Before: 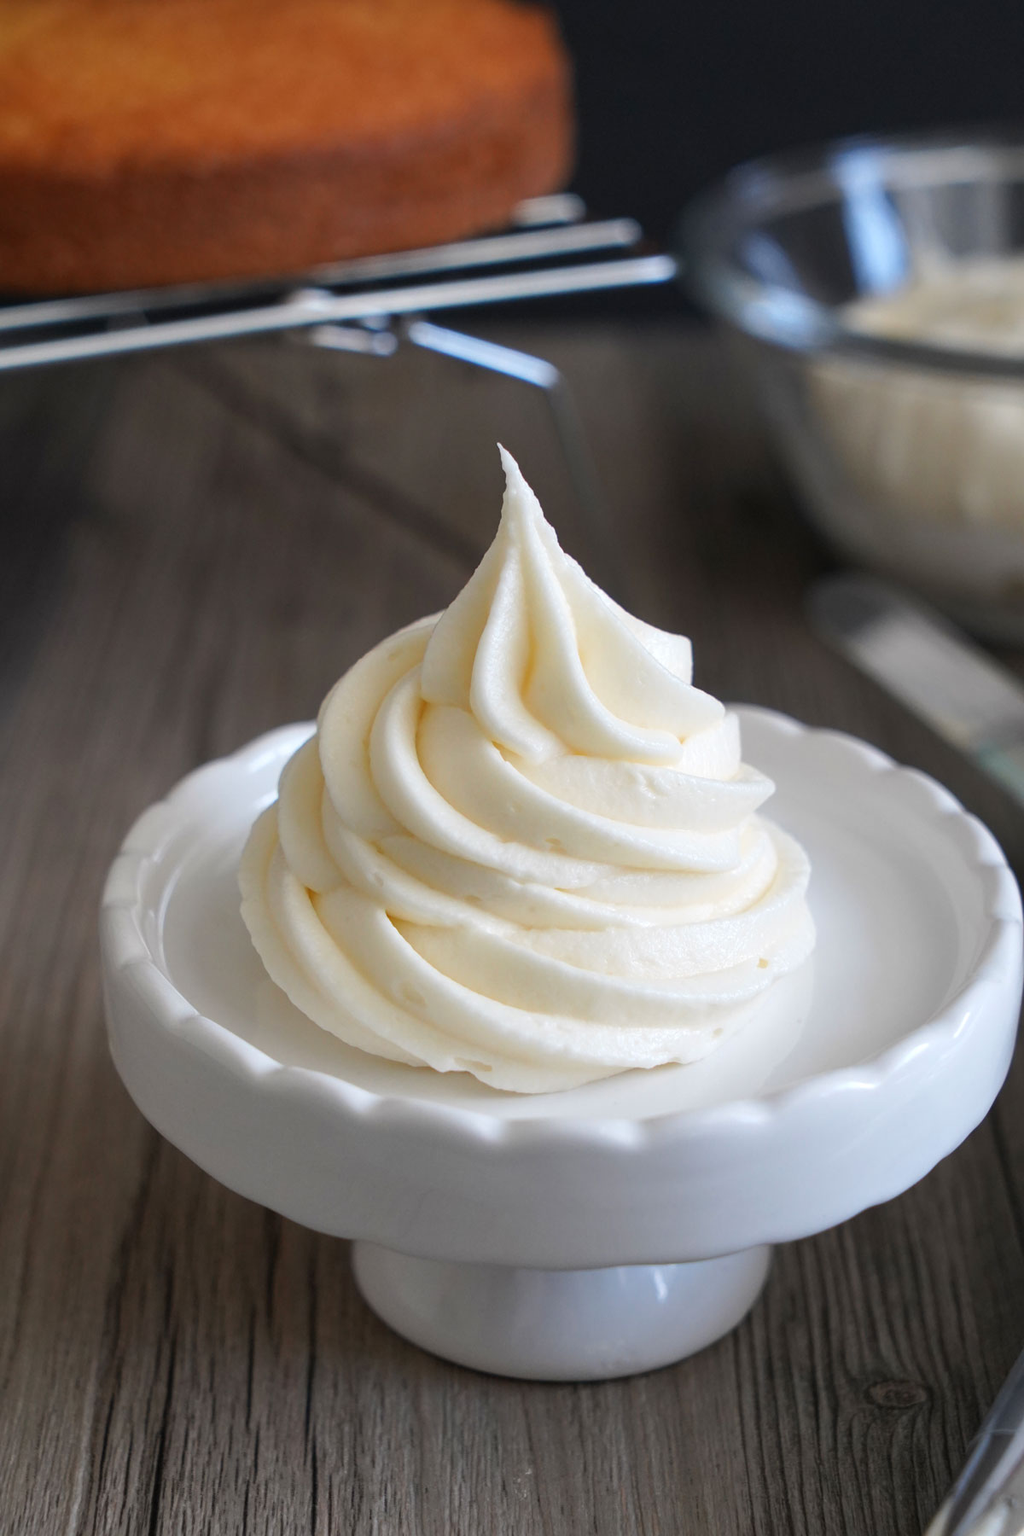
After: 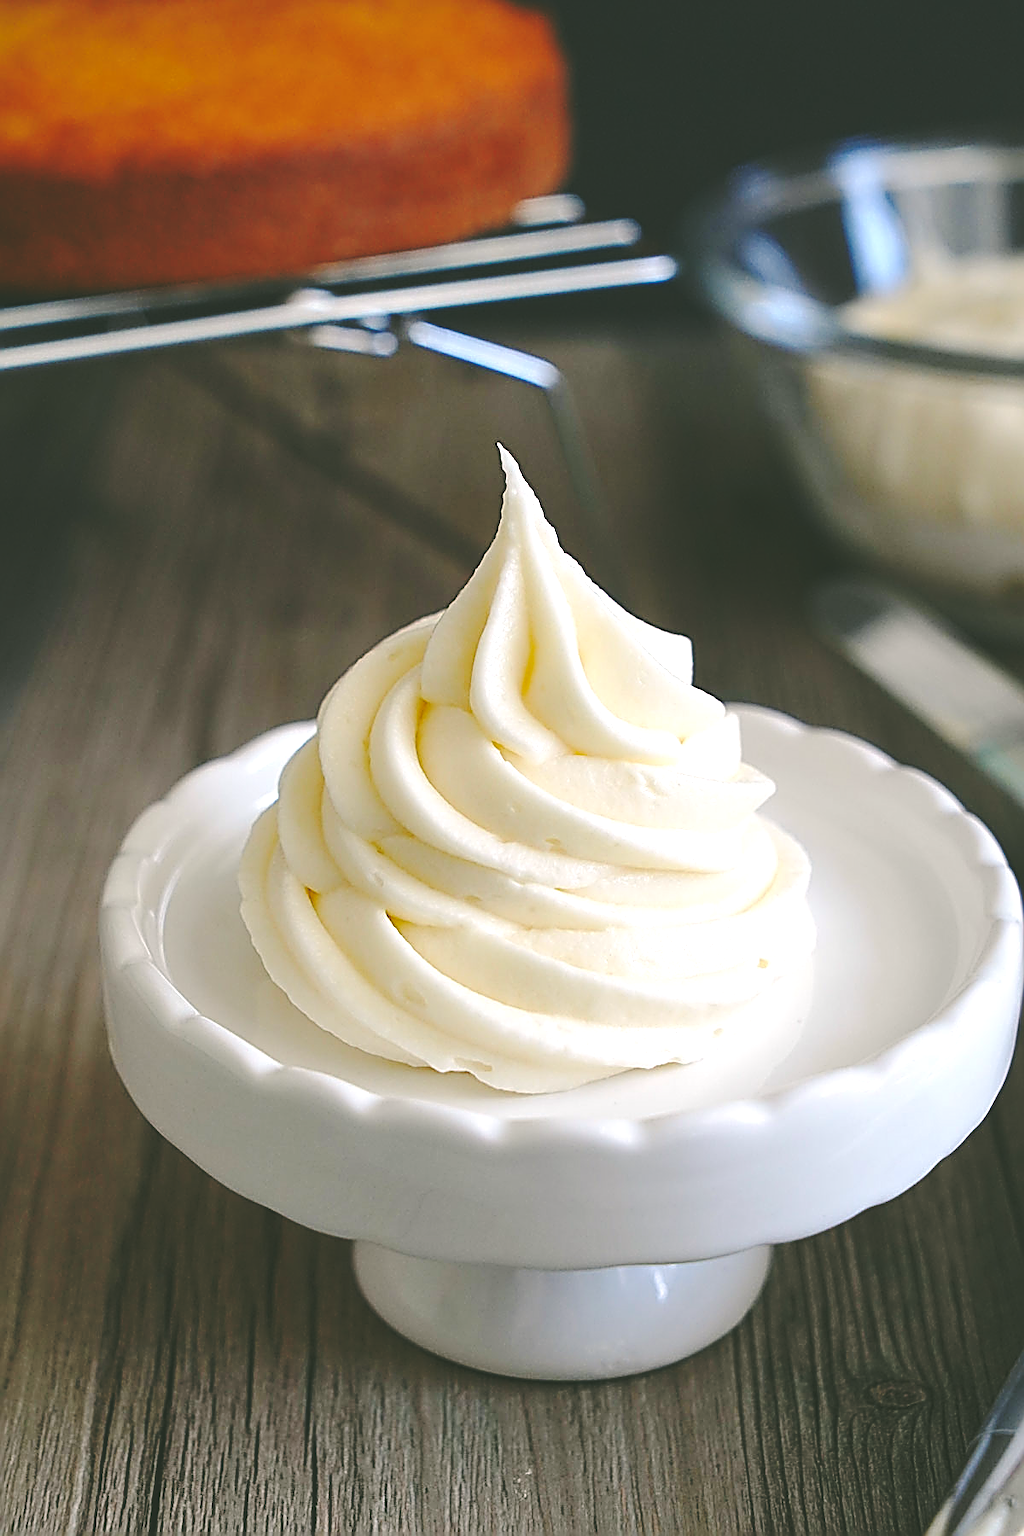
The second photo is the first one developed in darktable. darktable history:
white balance: red 0.978, blue 0.999
sharpen: amount 2
base curve: curves: ch0 [(0, 0.024) (0.055, 0.065) (0.121, 0.166) (0.236, 0.319) (0.693, 0.726) (1, 1)], preserve colors none
color balance rgb: linear chroma grading › global chroma 10%, perceptual saturation grading › global saturation 5%, perceptual brilliance grading › global brilliance 4%, global vibrance 7%, saturation formula JzAzBz (2021)
exposure: exposure 0.3 EV, compensate highlight preservation false
color correction: highlights a* 4.02, highlights b* 4.98, shadows a* -7.55, shadows b* 4.98
